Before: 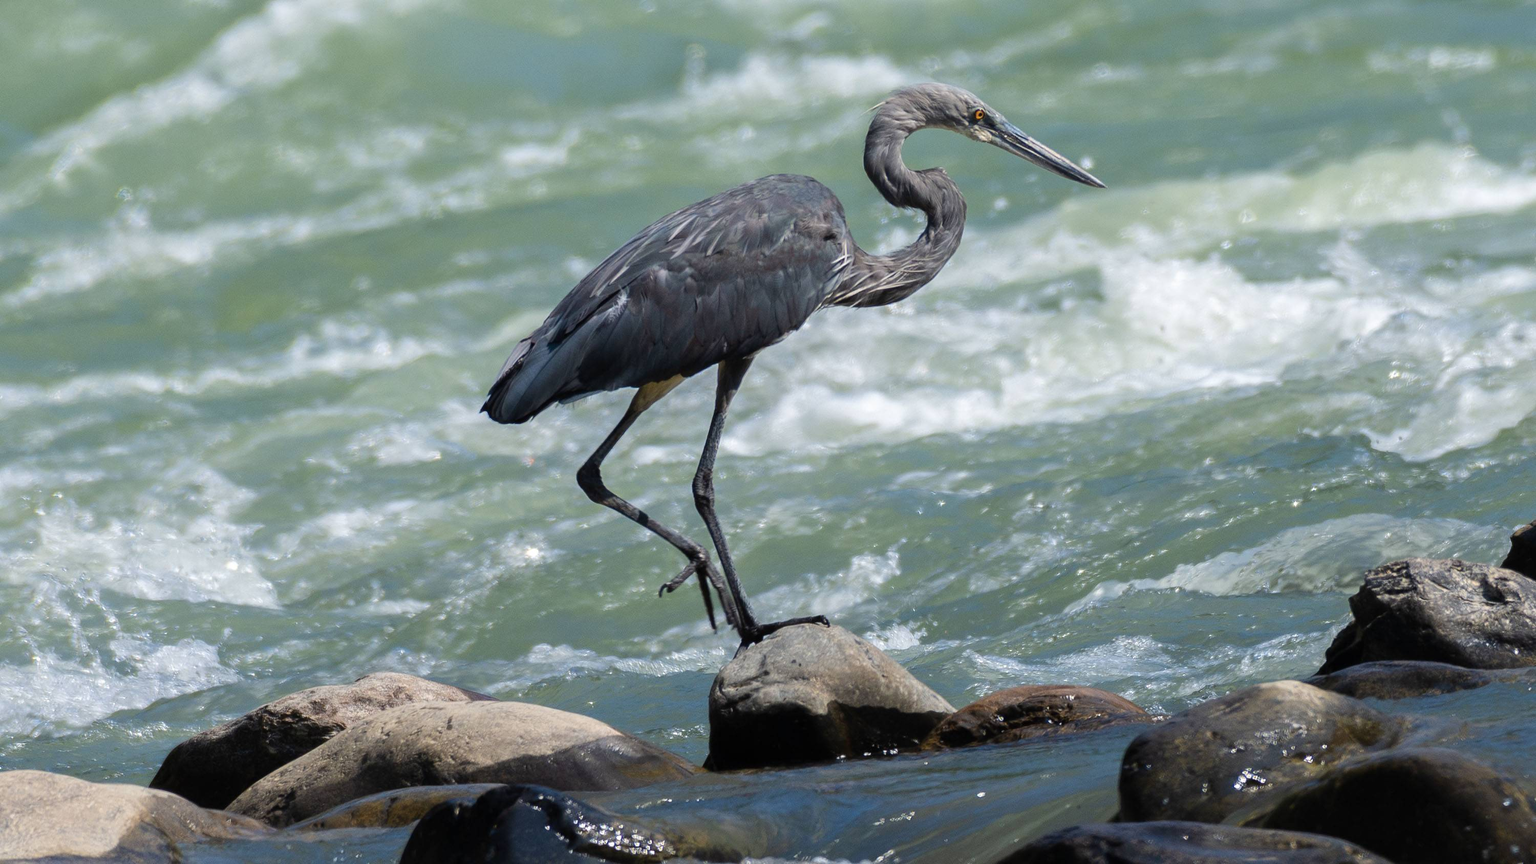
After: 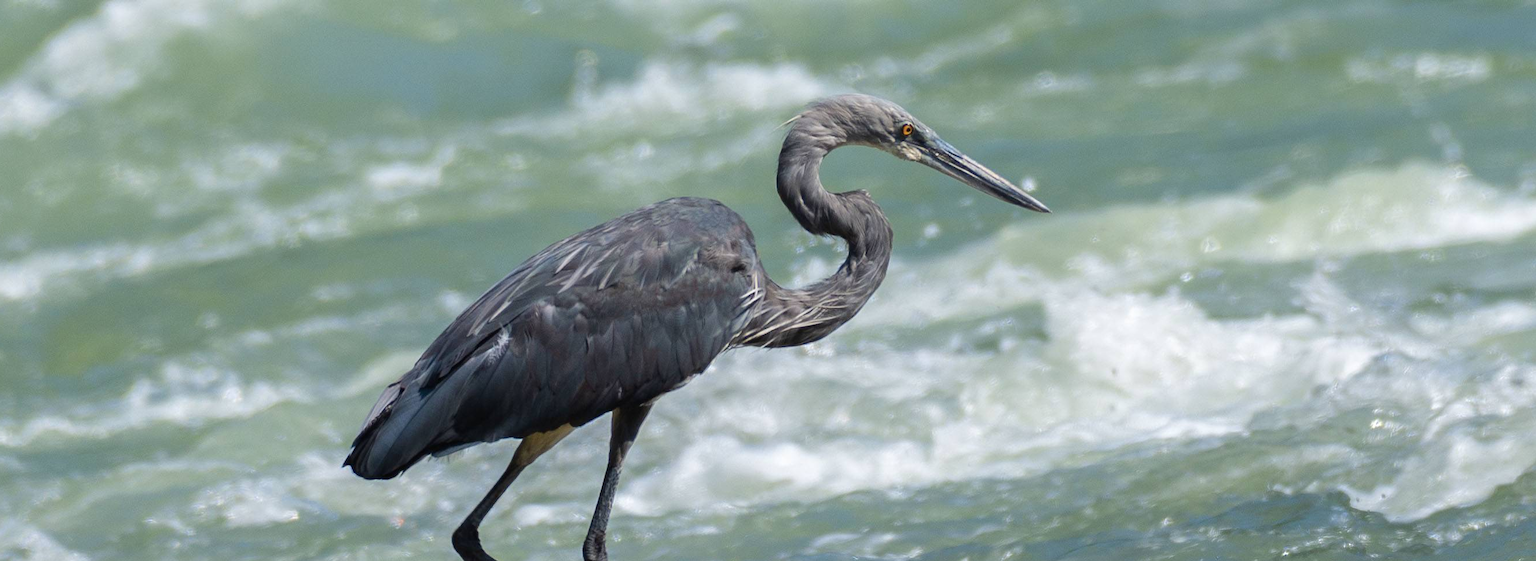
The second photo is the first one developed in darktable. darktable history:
tone equalizer: on, module defaults
crop and rotate: left 11.534%, bottom 42.579%
